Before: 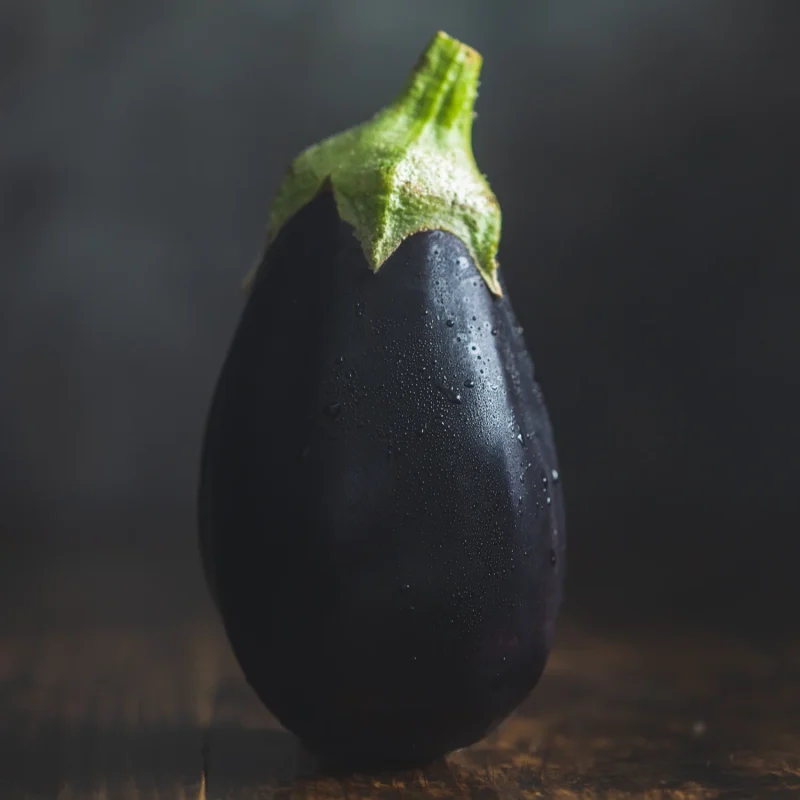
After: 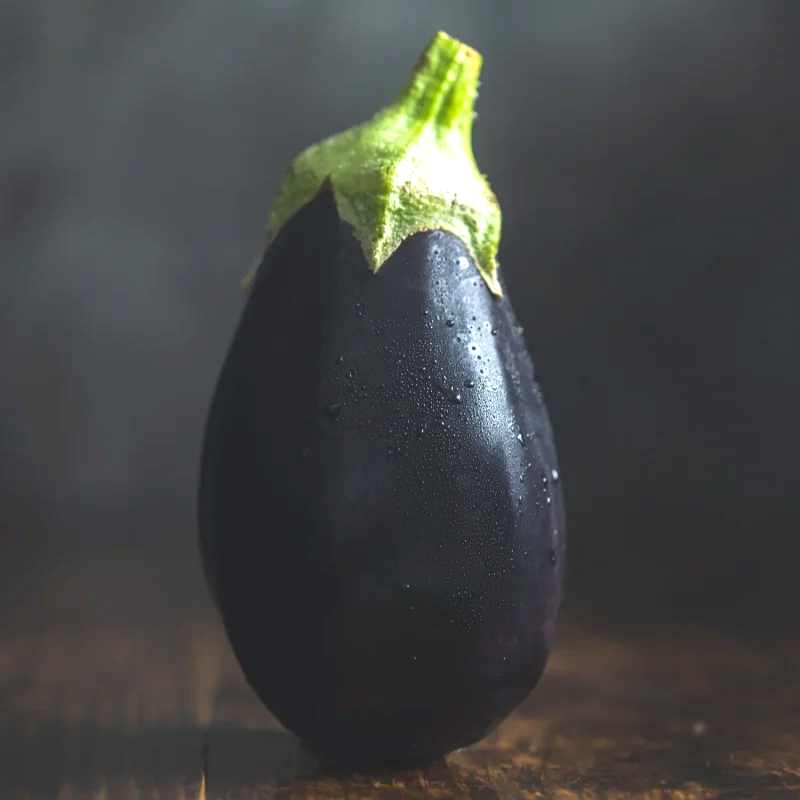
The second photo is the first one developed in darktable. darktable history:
exposure: exposure 0.774 EV, compensate highlight preservation false
